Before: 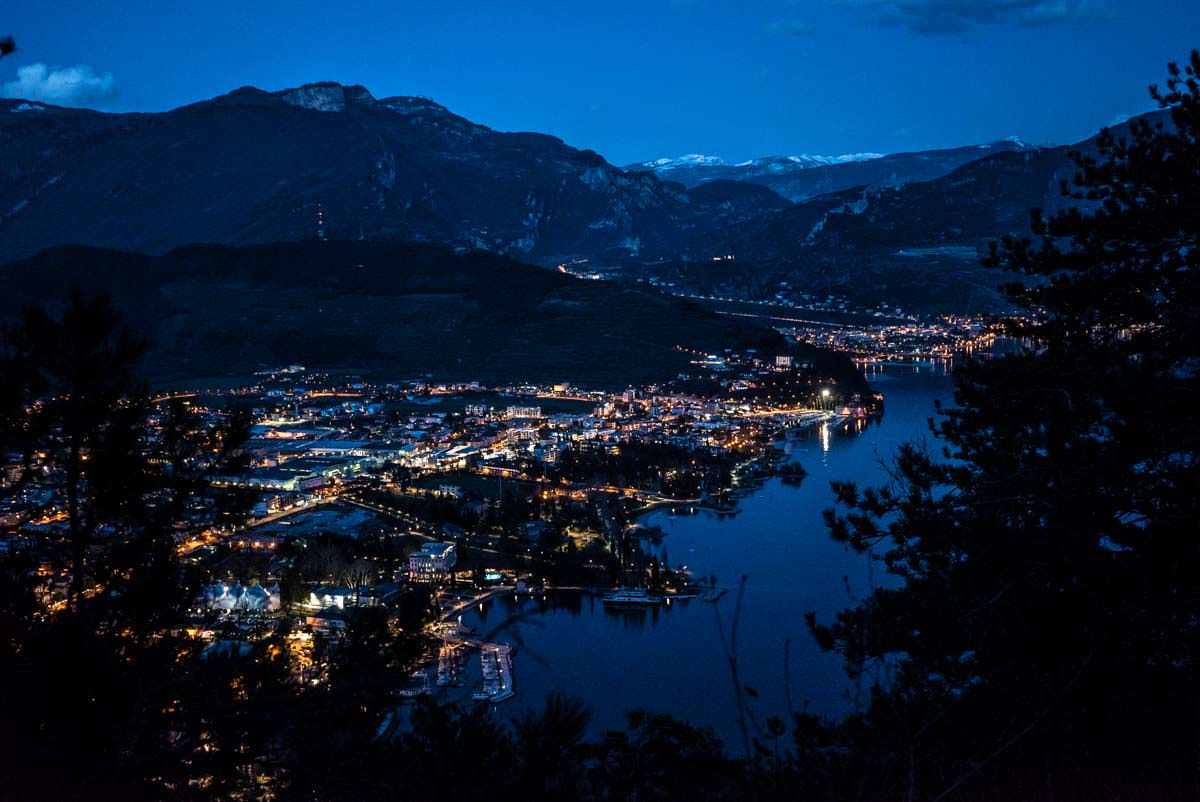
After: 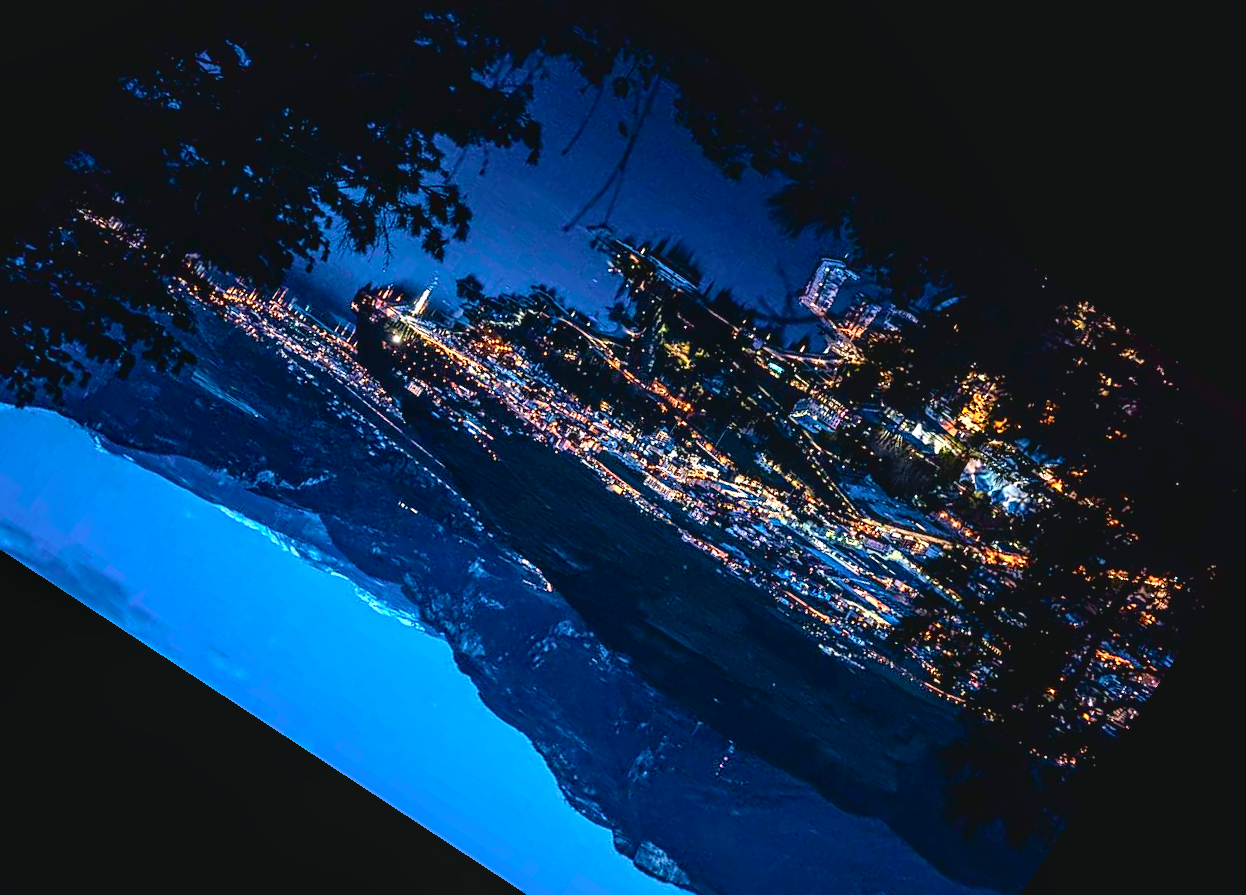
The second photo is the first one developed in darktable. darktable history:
local contrast: highlights 38%, shadows 60%, detail 136%, midtone range 0.51
exposure: black level correction 0.001, exposure 0.677 EV, compensate highlight preservation false
tone curve: curves: ch0 [(0.001, 0.034) (0.115, 0.093) (0.251, 0.232) (0.382, 0.397) (0.652, 0.719) (0.802, 0.876) (1, 0.998)]; ch1 [(0, 0) (0.384, 0.324) (0.472, 0.466) (0.504, 0.5) (0.517, 0.533) (0.547, 0.564) (0.582, 0.628) (0.657, 0.727) (1, 1)]; ch2 [(0, 0) (0.278, 0.232) (0.5, 0.5) (0.531, 0.552) (0.61, 0.653) (1, 1)], color space Lab, independent channels, preserve colors none
contrast brightness saturation: contrast -0.105, saturation -0.082
sharpen: on, module defaults
crop and rotate: angle 146.75°, left 9.173%, top 15.679%, right 4.471%, bottom 16.916%
